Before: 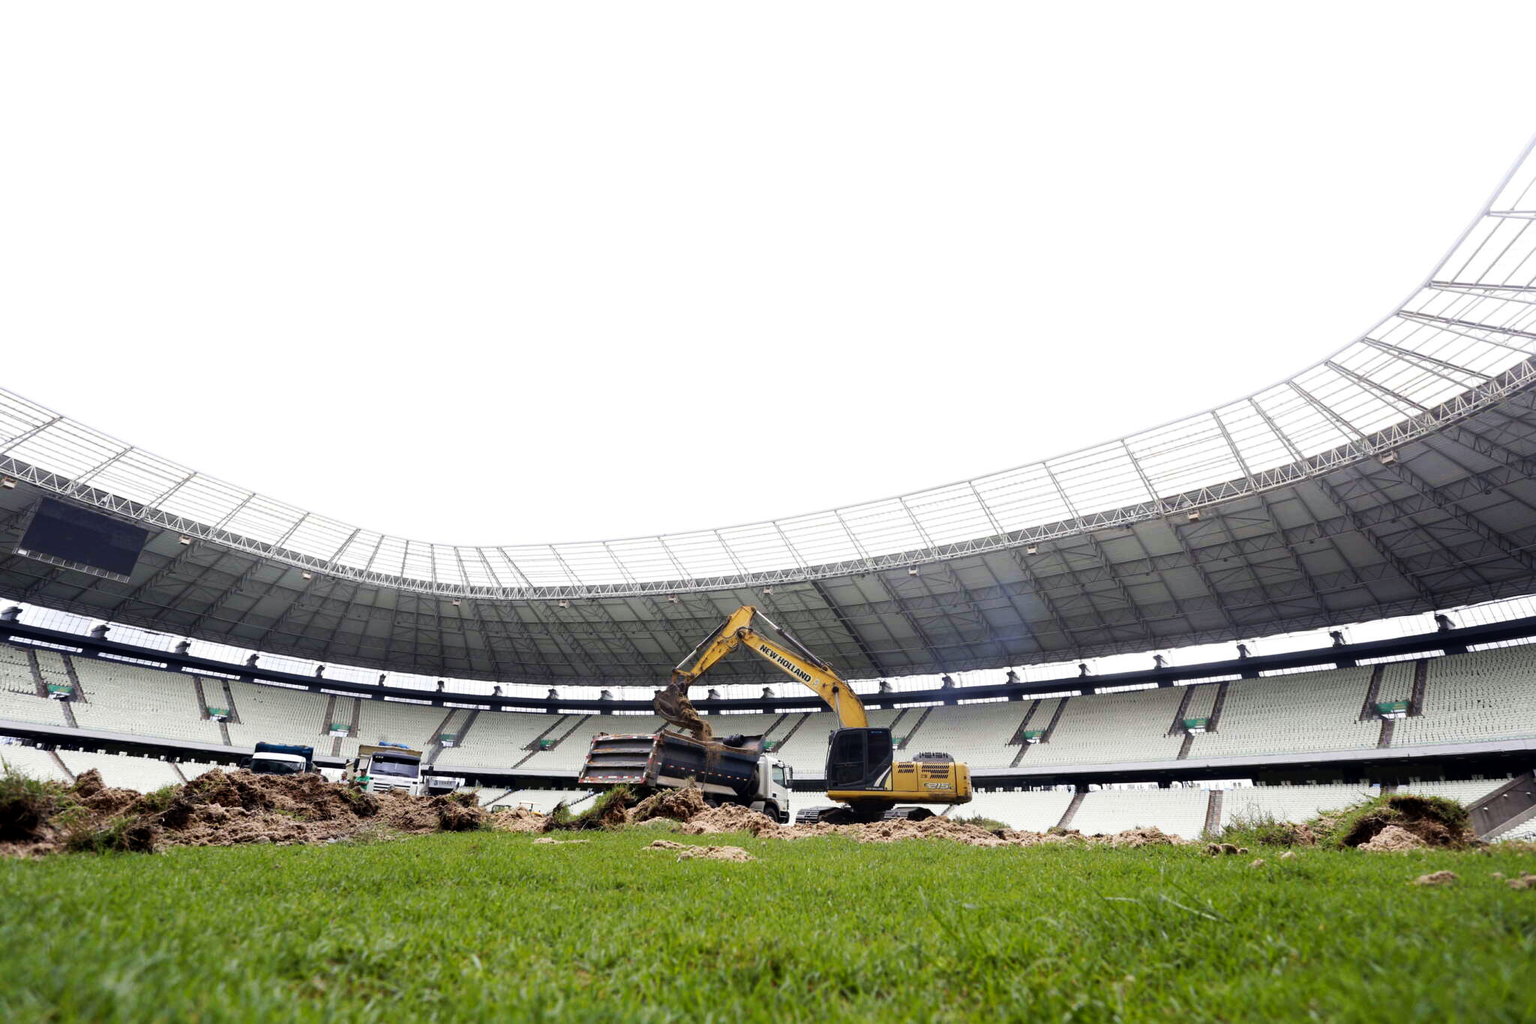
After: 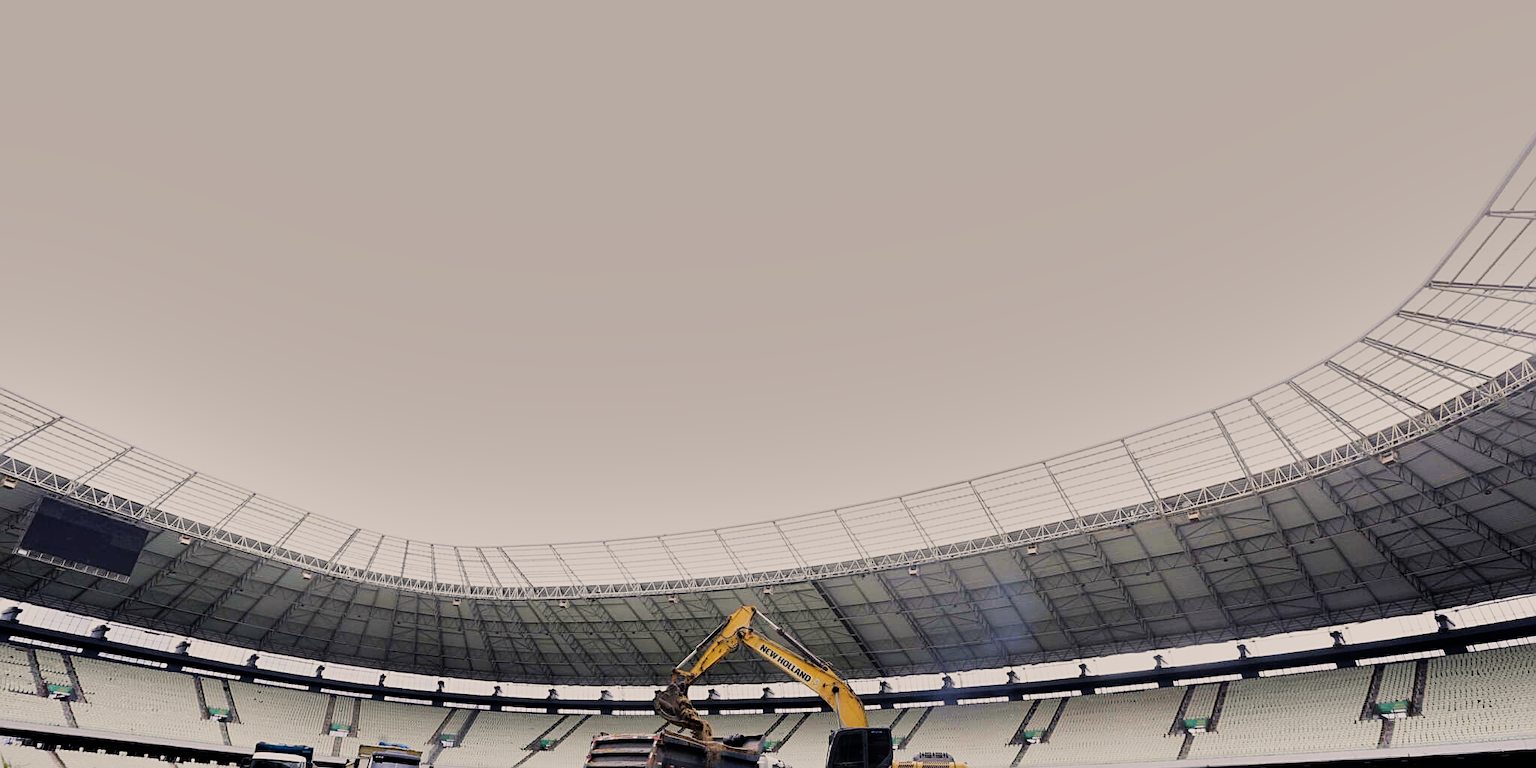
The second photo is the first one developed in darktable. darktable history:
color balance rgb: highlights gain › chroma 3.026%, highlights gain › hue 60.03°, perceptual saturation grading › global saturation 0.014%, global vibrance 16.692%, saturation formula JzAzBz (2021)
crop: bottom 24.979%
filmic rgb: black relative exposure -7.65 EV, white relative exposure 4.56 EV, threshold 5.96 EV, hardness 3.61, enable highlight reconstruction true
shadows and highlights: radius 117.72, shadows 41.49, highlights -61.77, soften with gaussian
exposure: exposure -0.016 EV, compensate highlight preservation false
sharpen: on, module defaults
